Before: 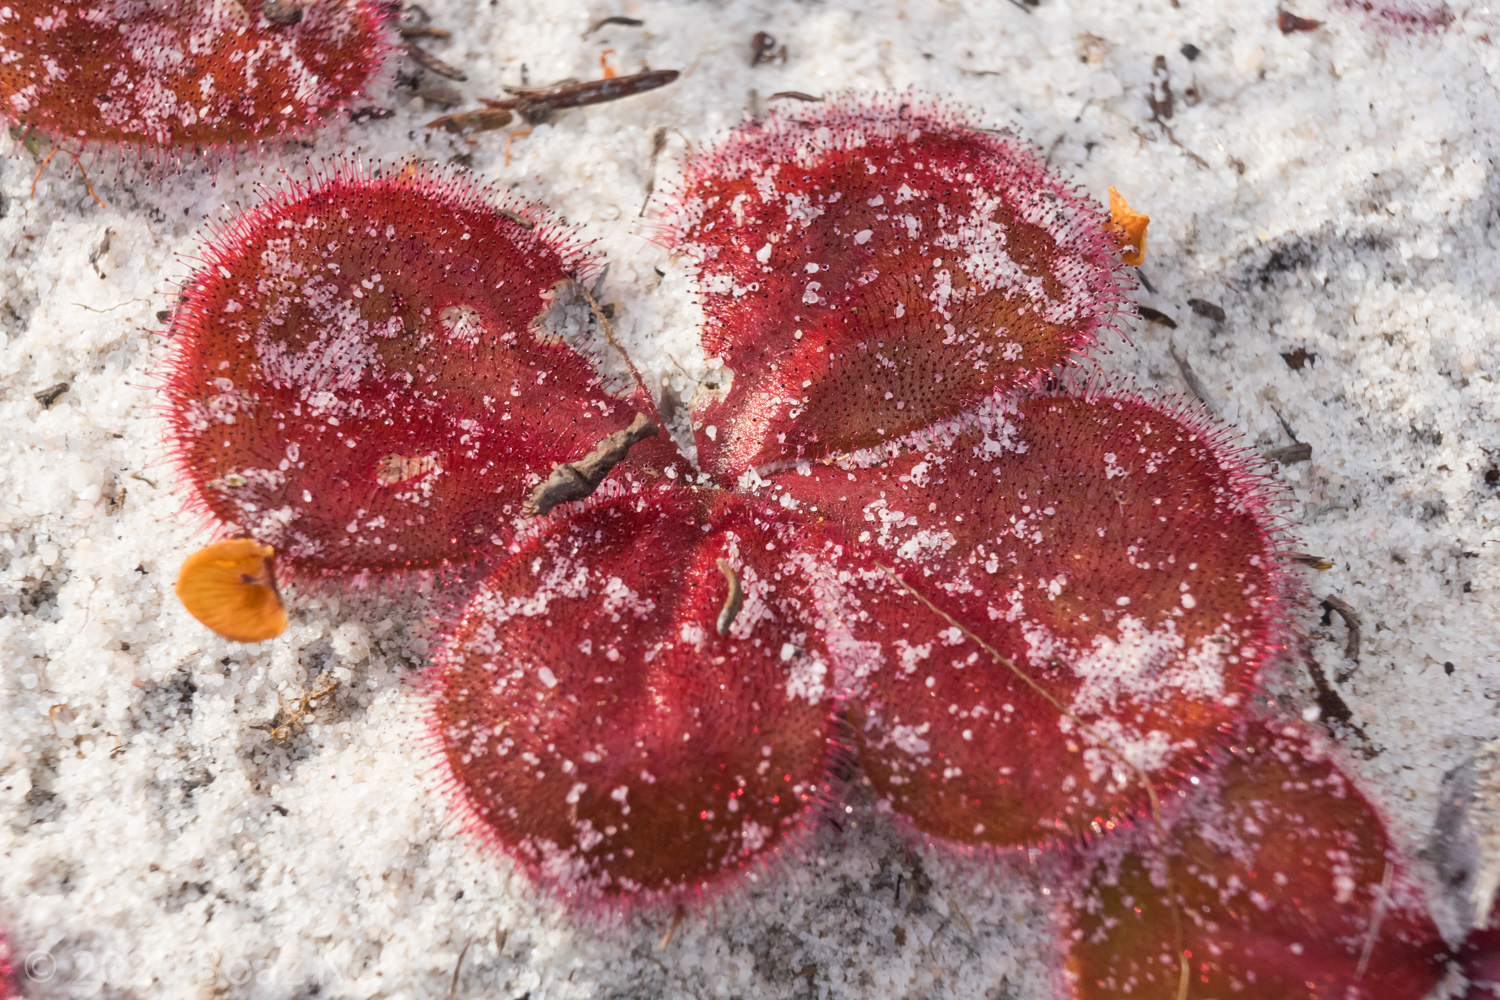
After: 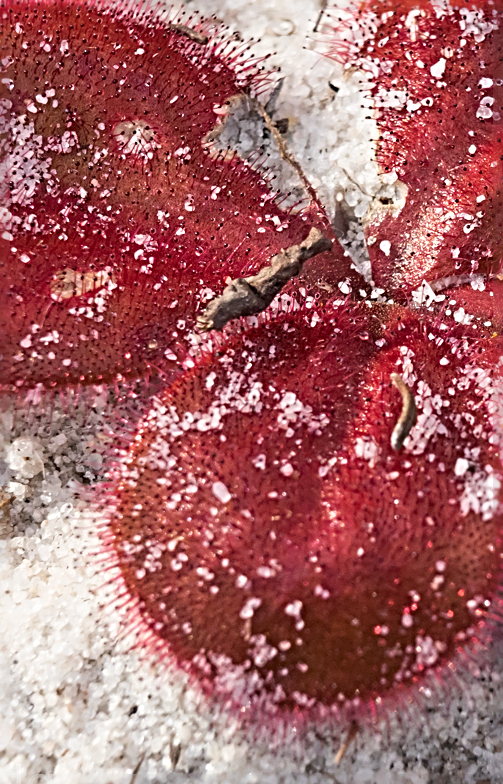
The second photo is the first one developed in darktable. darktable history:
crop and rotate: left 21.77%, top 18.528%, right 44.676%, bottom 2.997%
sharpen: radius 3.69, amount 0.928
